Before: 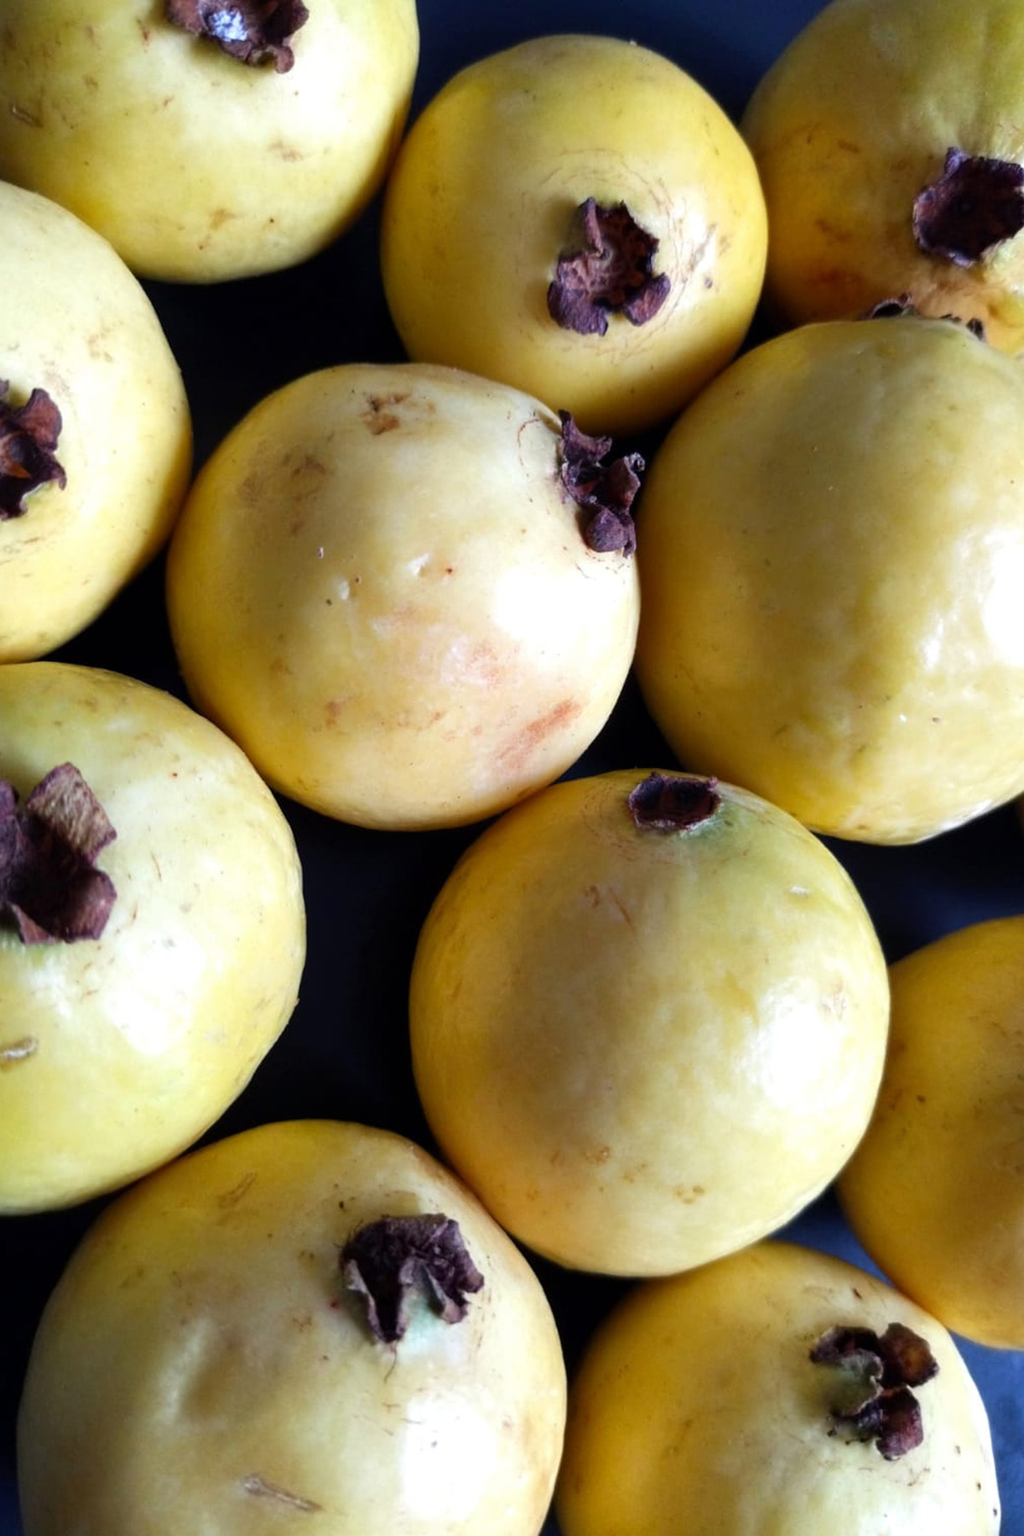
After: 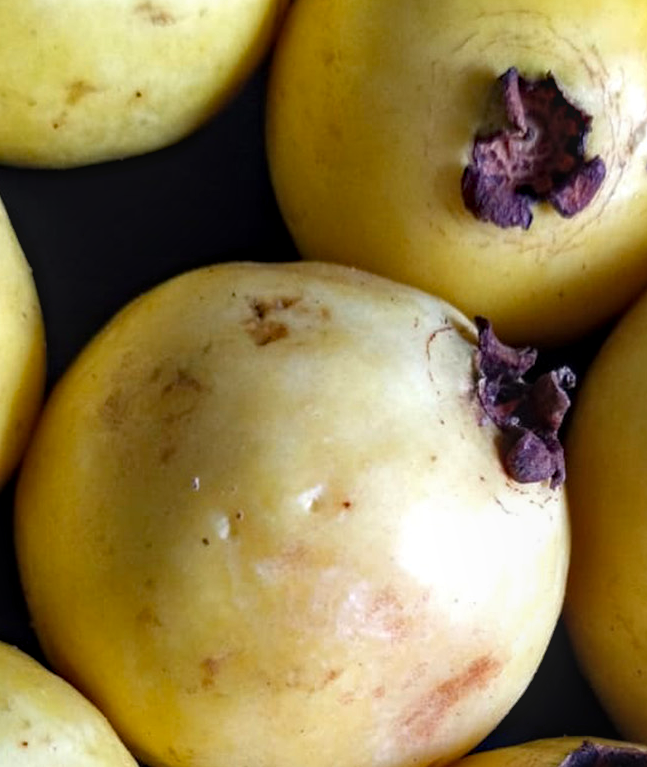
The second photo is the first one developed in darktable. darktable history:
haze removal: strength 0.296, distance 0.253, adaptive false
levels: mode automatic
local contrast: on, module defaults
crop: left 15.063%, top 9.139%, right 31.015%, bottom 48.231%
